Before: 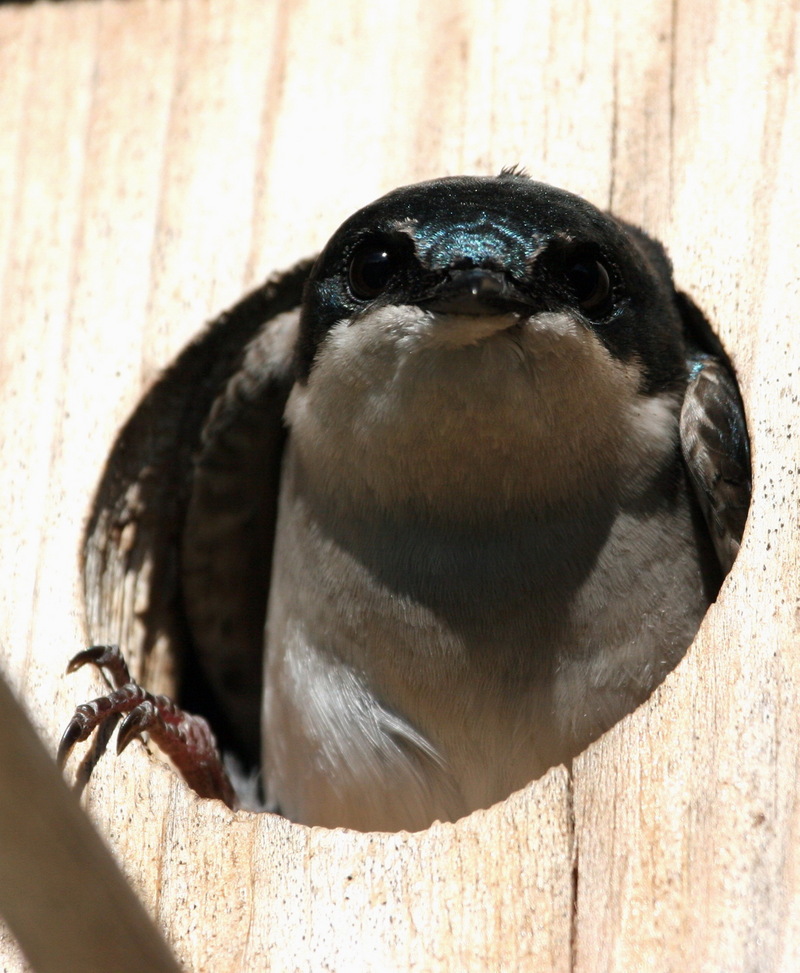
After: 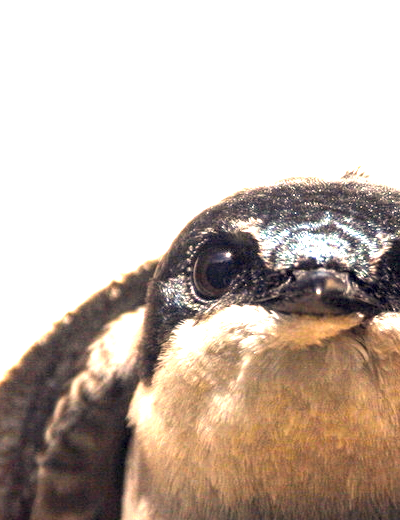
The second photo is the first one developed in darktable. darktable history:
white balance: red 0.983, blue 1.036
color balance: output saturation 98.5%
local contrast: highlights 65%, shadows 54%, detail 169%, midtone range 0.514
color balance rgb: linear chroma grading › global chroma 15%, perceptual saturation grading › global saturation 30%
crop: left 19.556%, right 30.401%, bottom 46.458%
grain: coarseness 0.81 ISO, strength 1.34%, mid-tones bias 0%
color correction: highlights a* 19.59, highlights b* 27.49, shadows a* 3.46, shadows b* -17.28, saturation 0.73
exposure: black level correction 0, exposure 2.327 EV, compensate exposure bias true, compensate highlight preservation false
